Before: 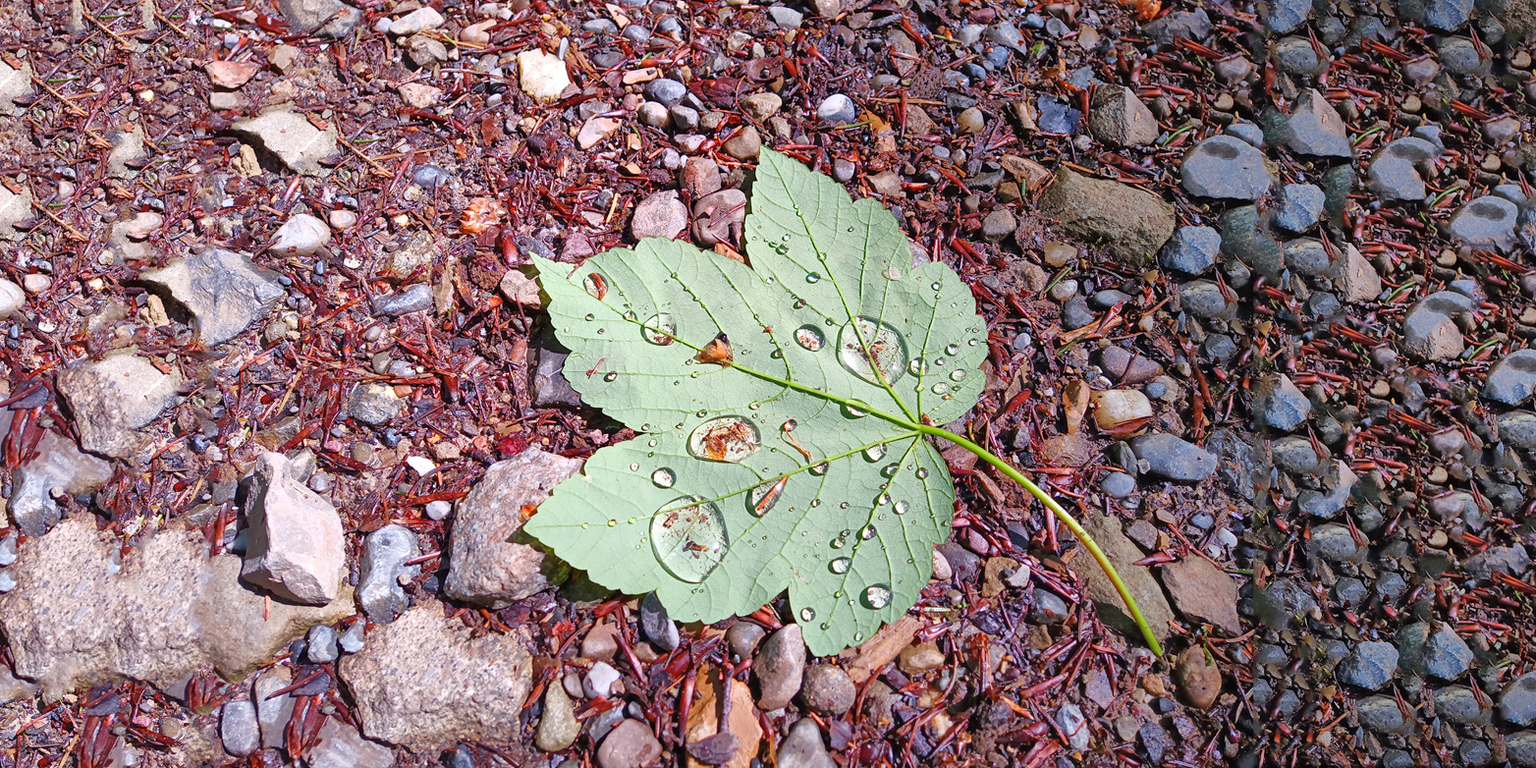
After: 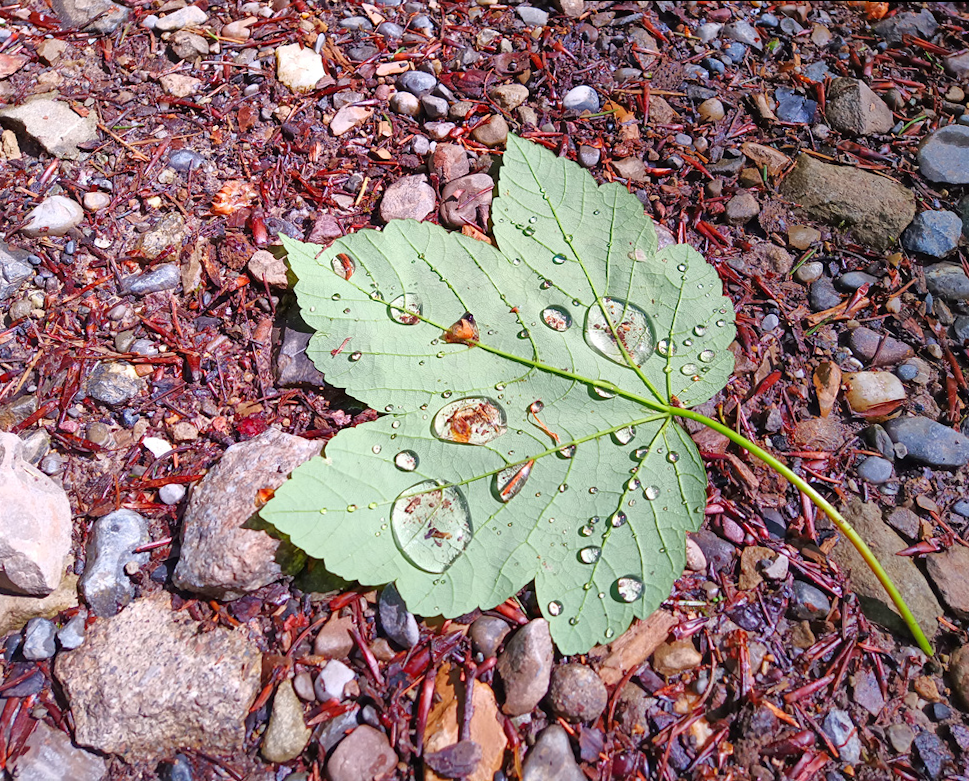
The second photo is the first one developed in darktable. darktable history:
crop and rotate: left 14.292%, right 19.041%
contrast brightness saturation: contrast 0.04, saturation 0.07
rotate and perspective: rotation 0.215°, lens shift (vertical) -0.139, crop left 0.069, crop right 0.939, crop top 0.002, crop bottom 0.996
